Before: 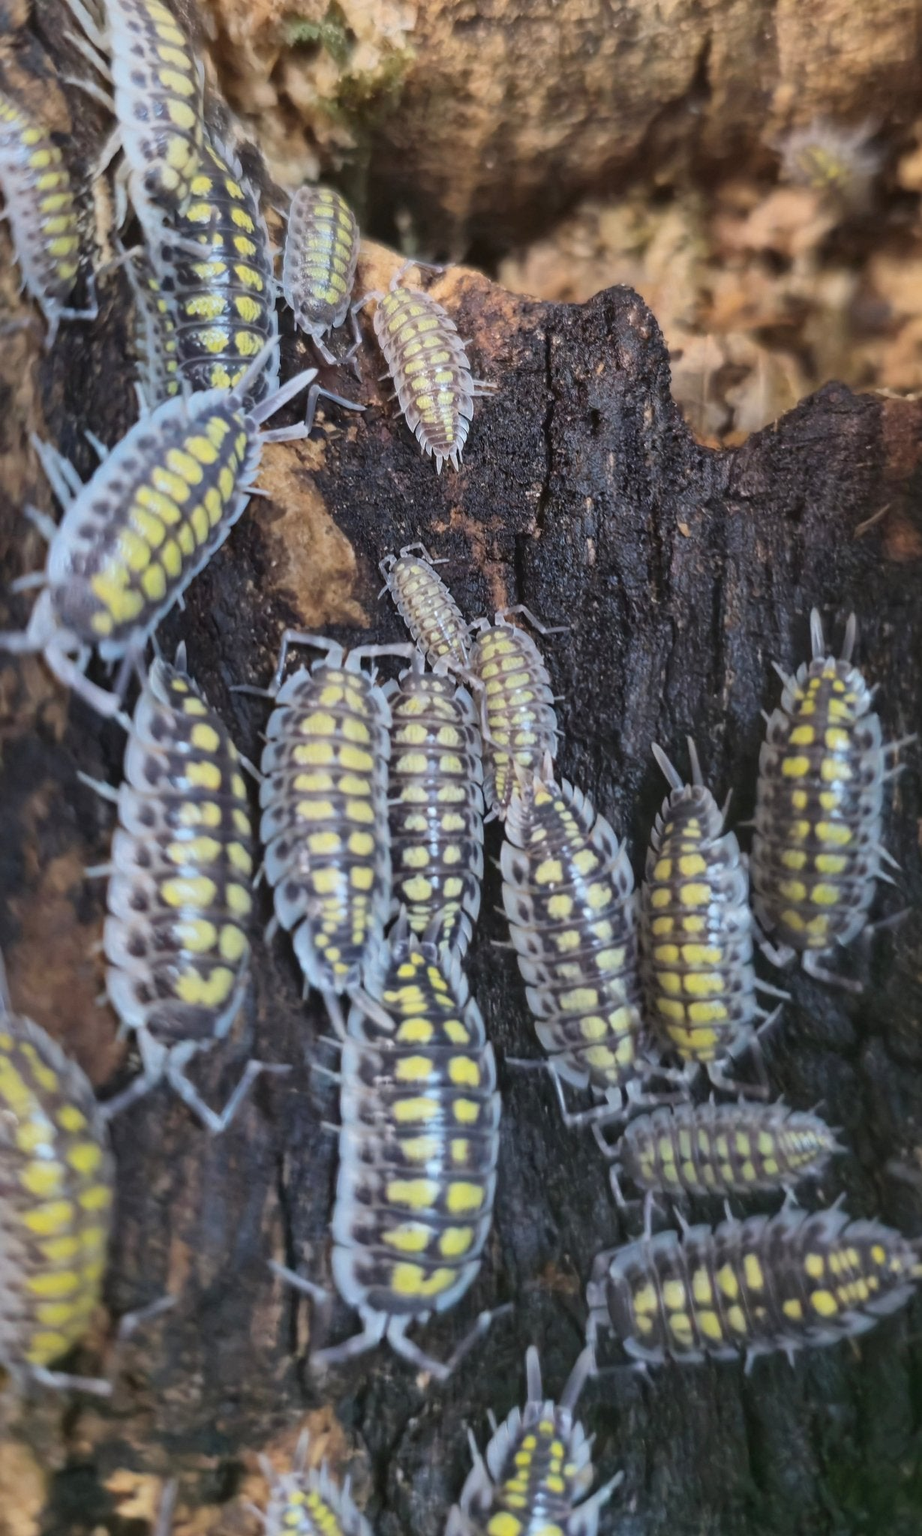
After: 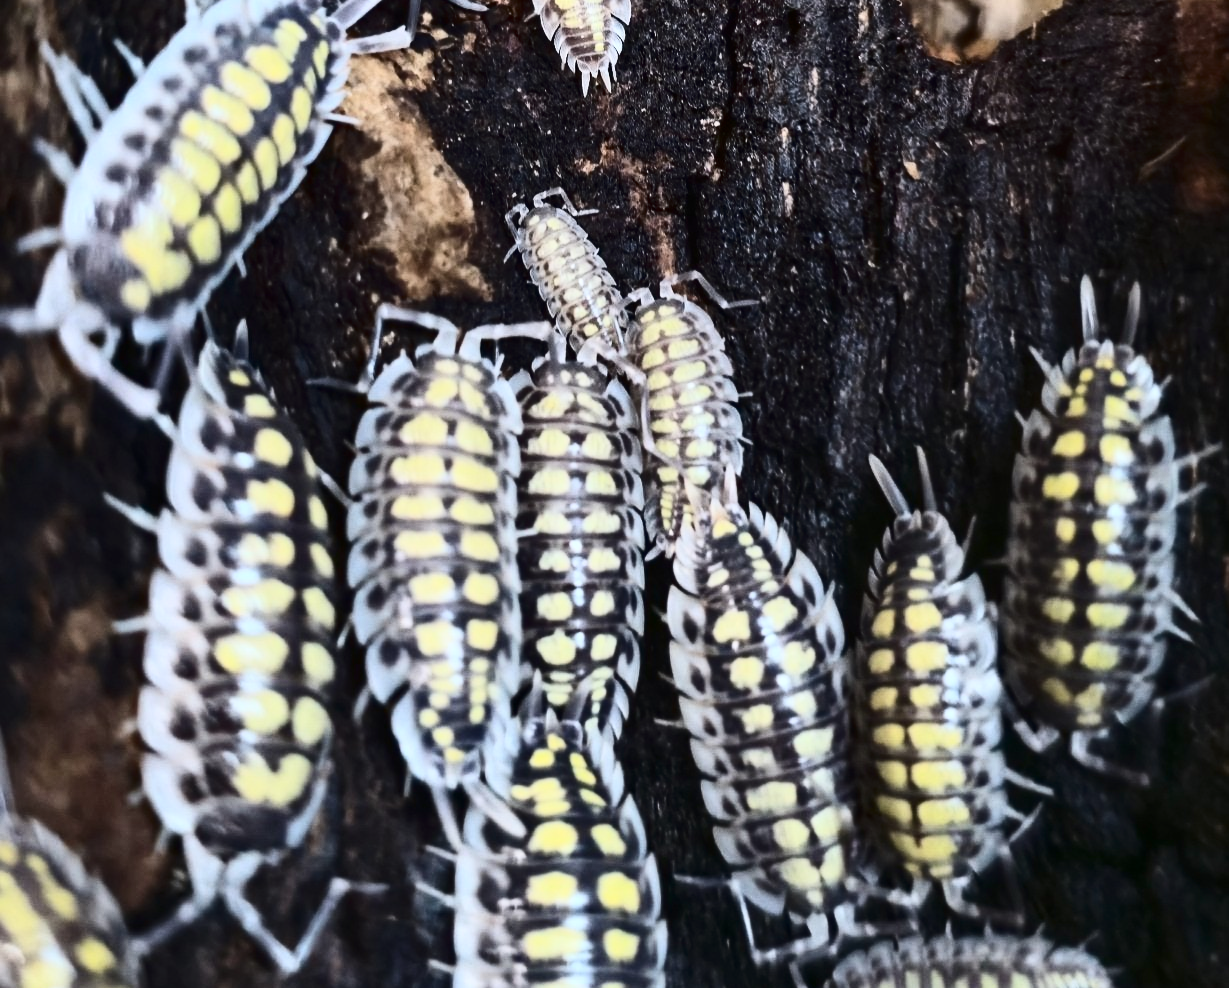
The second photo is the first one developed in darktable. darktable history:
contrast brightness saturation: contrast 0.505, saturation -0.086
crop and rotate: top 26.185%, bottom 25.56%
color zones: curves: ch0 [(0, 0.5) (0.143, 0.5) (0.286, 0.5) (0.429, 0.495) (0.571, 0.437) (0.714, 0.44) (0.857, 0.496) (1, 0.5)], mix -122.91%
